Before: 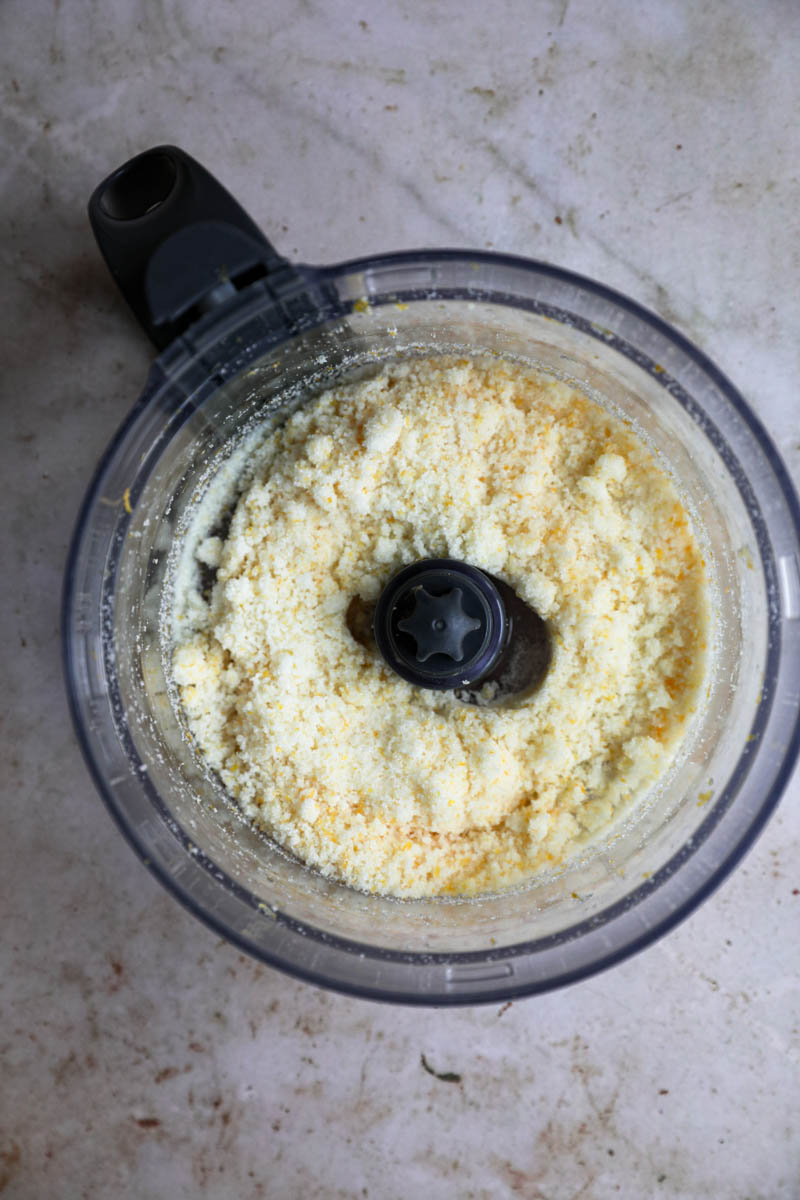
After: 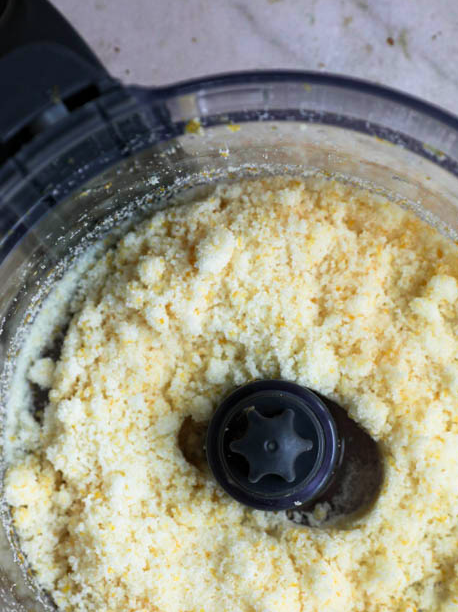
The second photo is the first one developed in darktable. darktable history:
velvia: on, module defaults
crop: left 21.119%, top 14.977%, right 21.568%, bottom 33.954%
